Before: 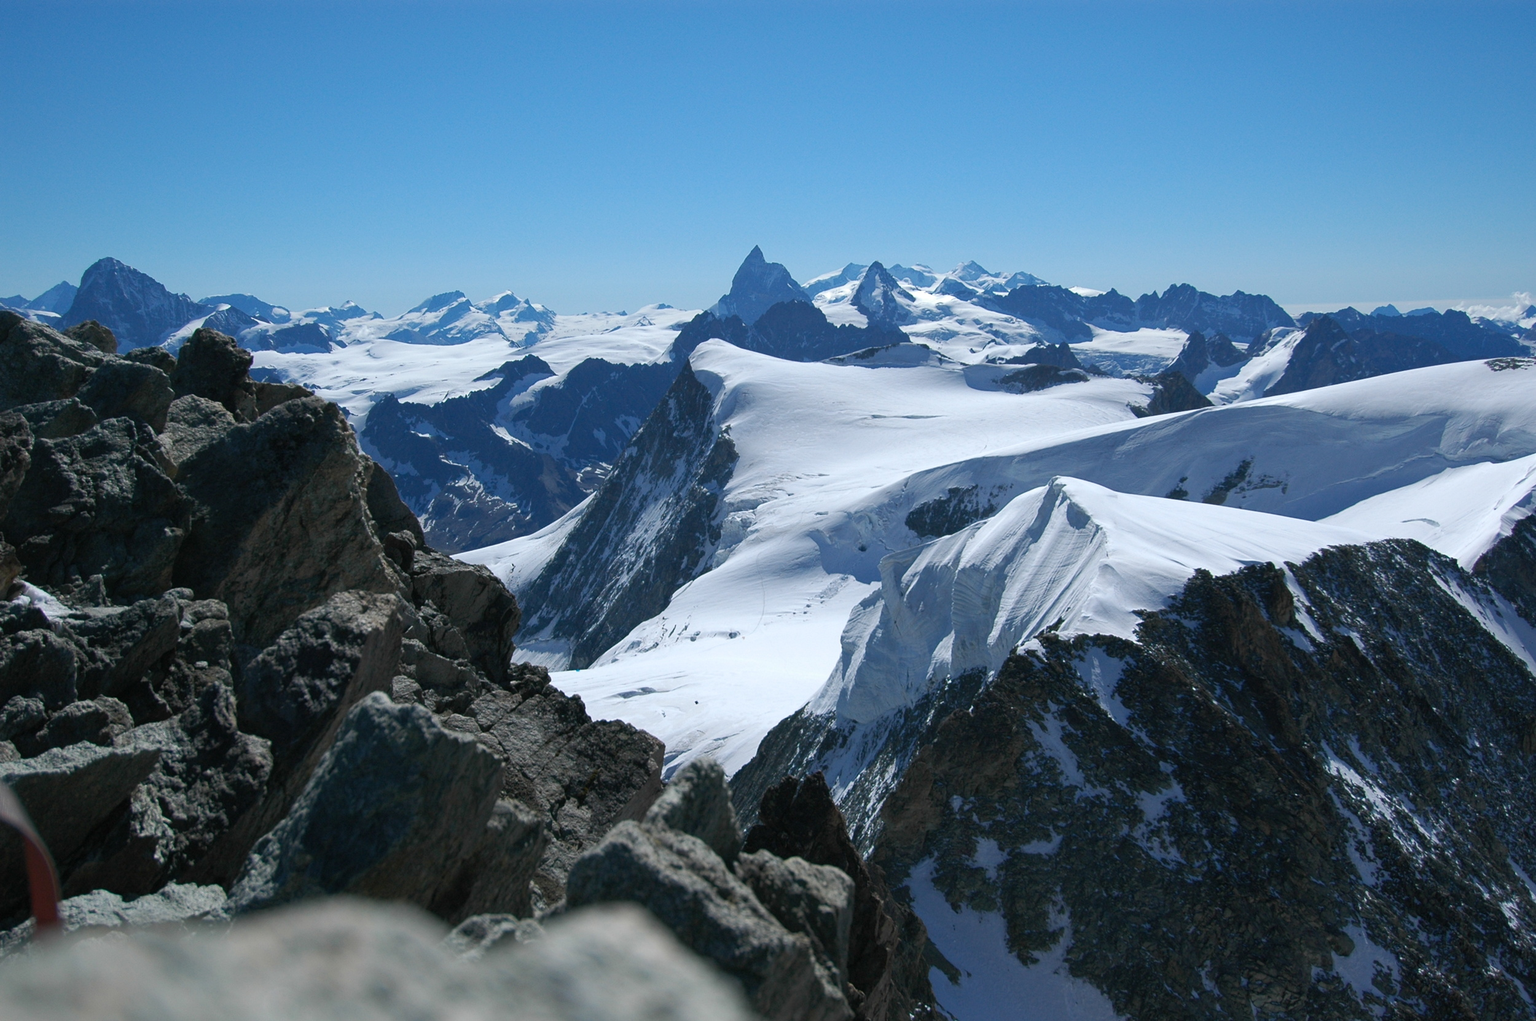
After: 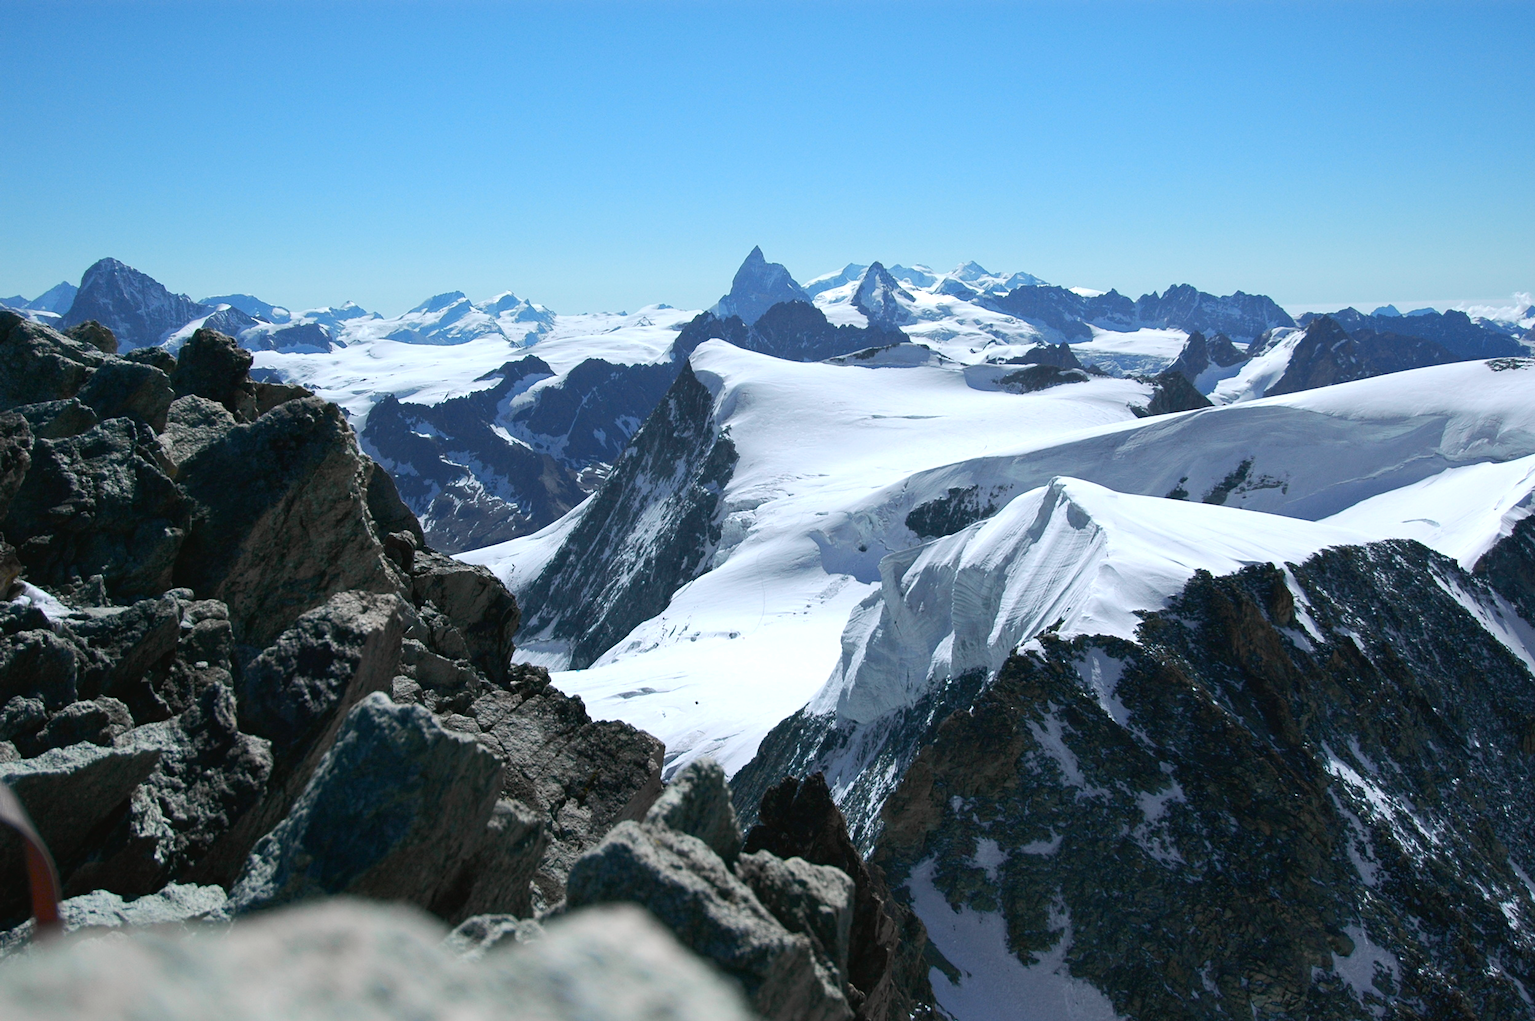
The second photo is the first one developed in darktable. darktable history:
exposure: exposure 0.296 EV, compensate highlight preservation false
tone curve: curves: ch0 [(0, 0.024) (0.049, 0.038) (0.176, 0.162) (0.33, 0.331) (0.432, 0.475) (0.601, 0.665) (0.843, 0.876) (1, 1)]; ch1 [(0, 0) (0.339, 0.358) (0.445, 0.439) (0.476, 0.47) (0.504, 0.504) (0.53, 0.511) (0.557, 0.558) (0.627, 0.635) (0.728, 0.746) (1, 1)]; ch2 [(0, 0) (0.327, 0.324) (0.417, 0.44) (0.46, 0.453) (0.502, 0.504) (0.526, 0.52) (0.54, 0.564) (0.606, 0.626) (0.76, 0.75) (1, 1)], color space Lab, independent channels, preserve colors none
